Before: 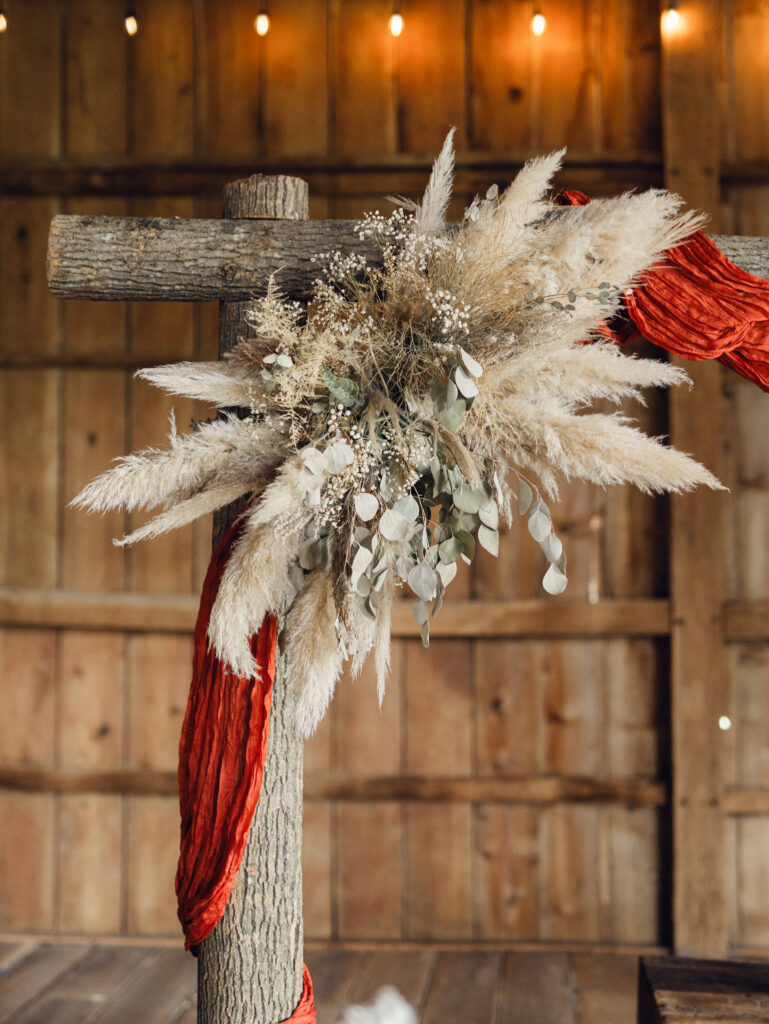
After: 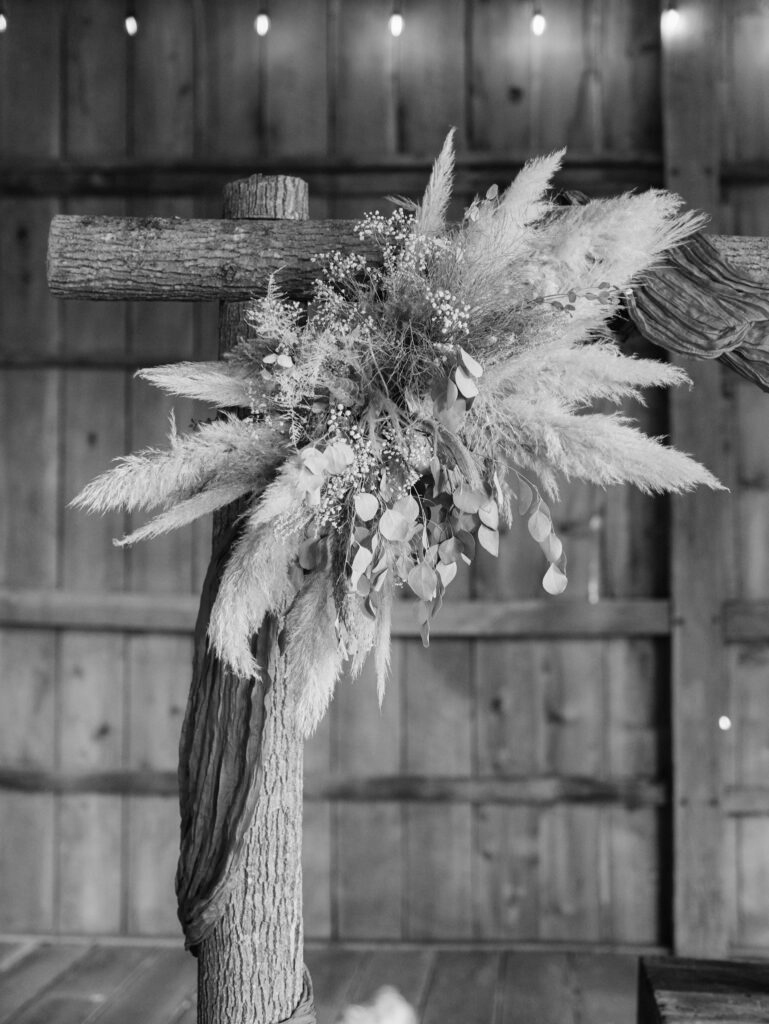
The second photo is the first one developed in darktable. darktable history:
monochrome: a 32, b 64, size 2.3
white balance: emerald 1
